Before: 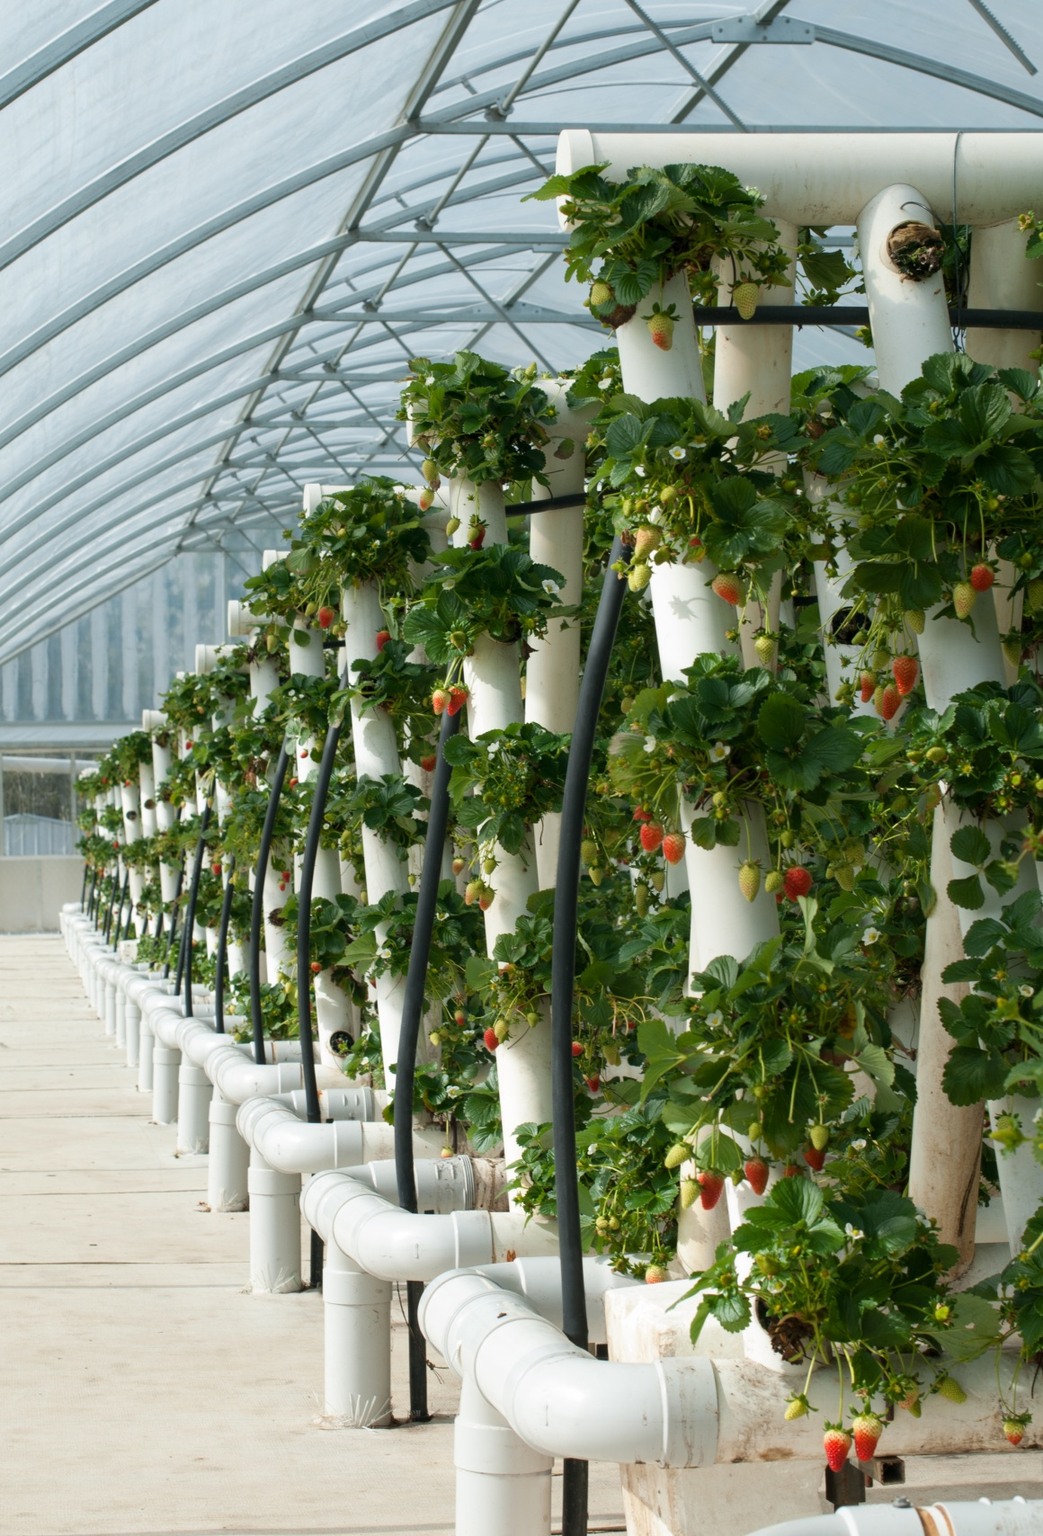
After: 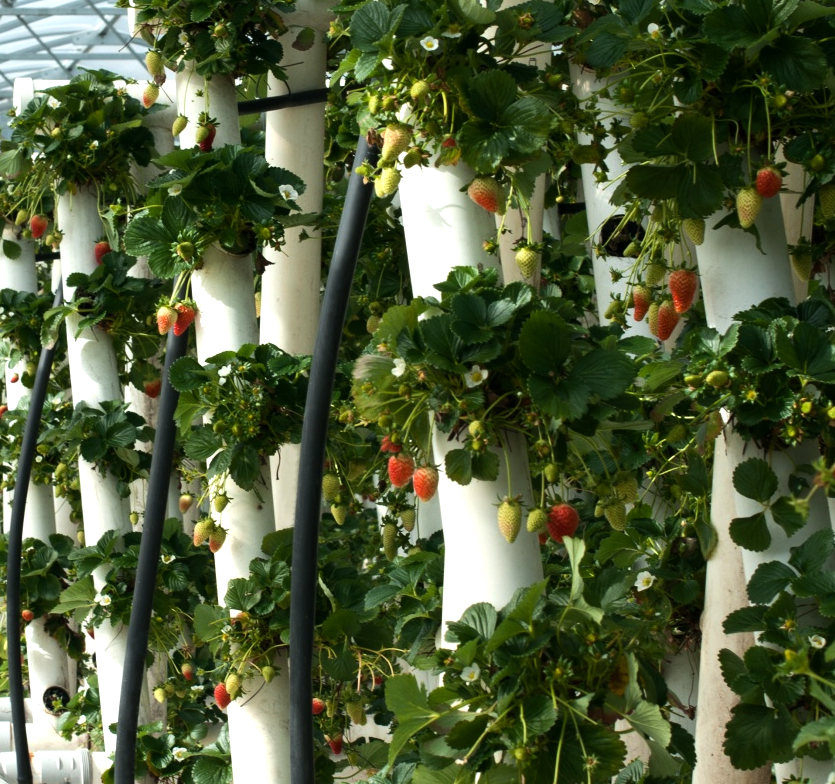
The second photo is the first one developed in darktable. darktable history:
crop and rotate: left 27.938%, top 27.046%, bottom 27.046%
tone equalizer: -8 EV -0.75 EV, -7 EV -0.7 EV, -6 EV -0.6 EV, -5 EV -0.4 EV, -3 EV 0.4 EV, -2 EV 0.6 EV, -1 EV 0.7 EV, +0 EV 0.75 EV, edges refinement/feathering 500, mask exposure compensation -1.57 EV, preserve details no
